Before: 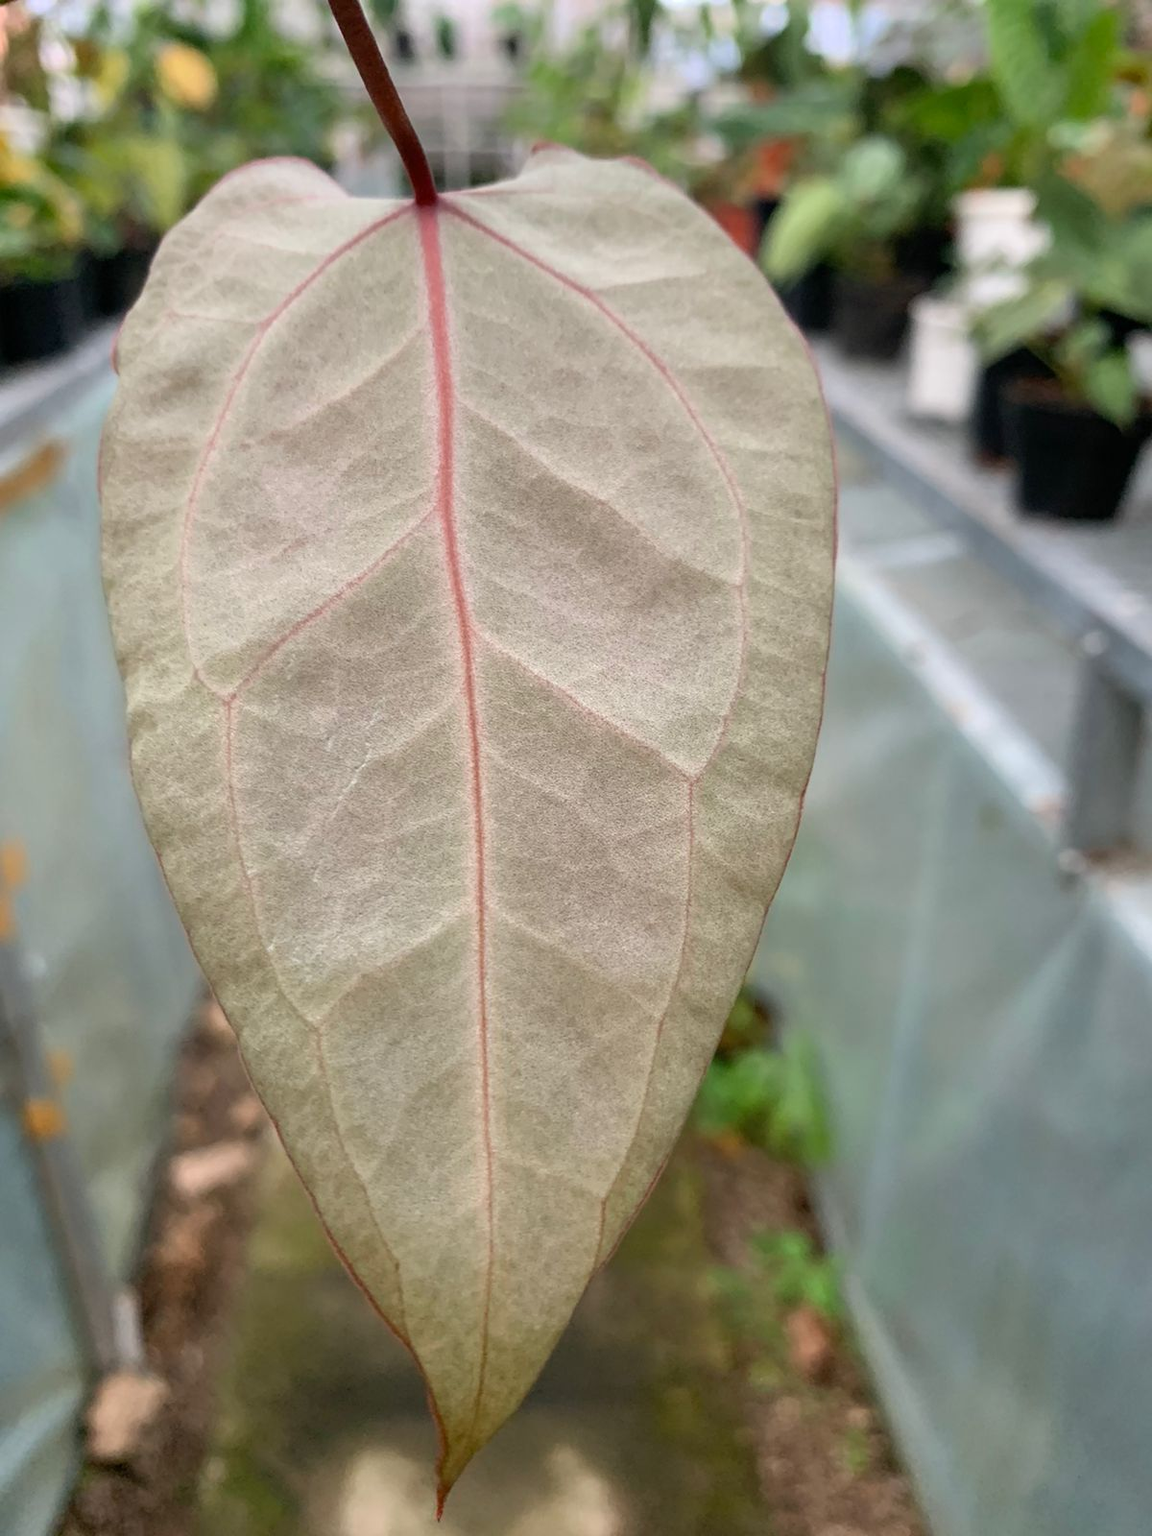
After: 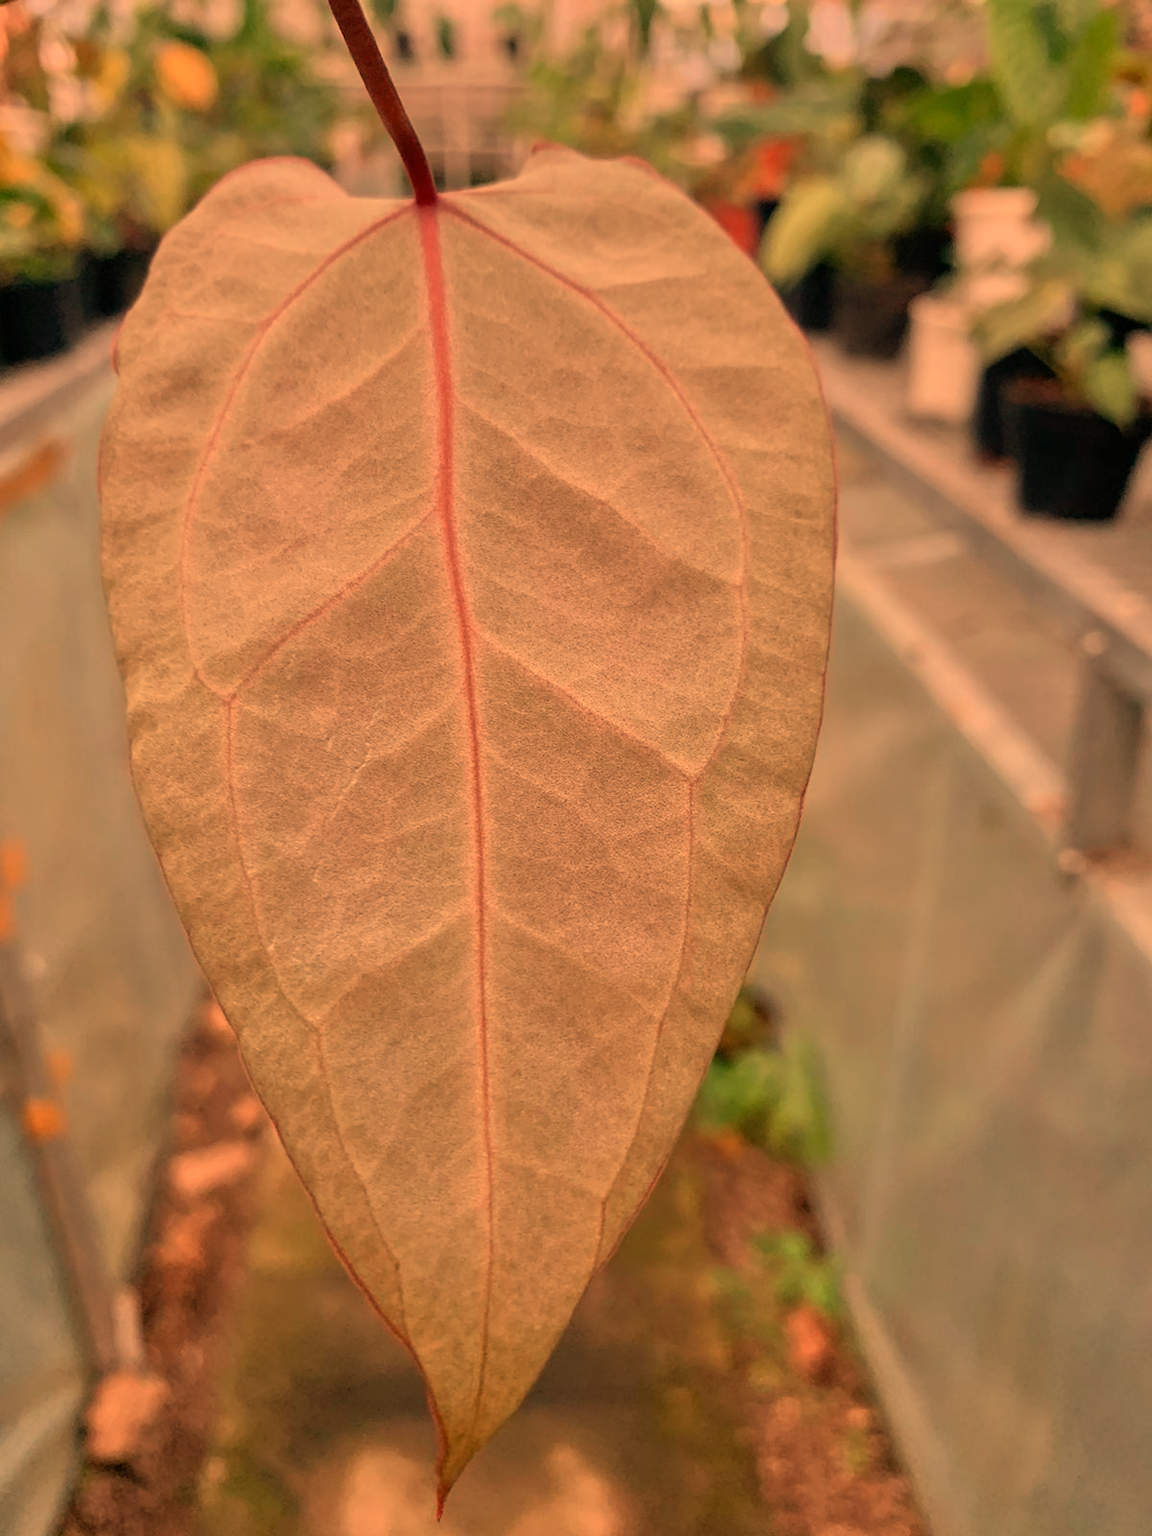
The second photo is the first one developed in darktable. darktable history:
white balance: red 1.467, blue 0.684
tone equalizer: -8 EV -0.002 EV, -7 EV 0.005 EV, -6 EV -0.008 EV, -5 EV 0.007 EV, -4 EV -0.042 EV, -3 EV -0.233 EV, -2 EV -0.662 EV, -1 EV -0.983 EV, +0 EV -0.969 EV, smoothing diameter 2%, edges refinement/feathering 20, mask exposure compensation -1.57 EV, filter diffusion 5
